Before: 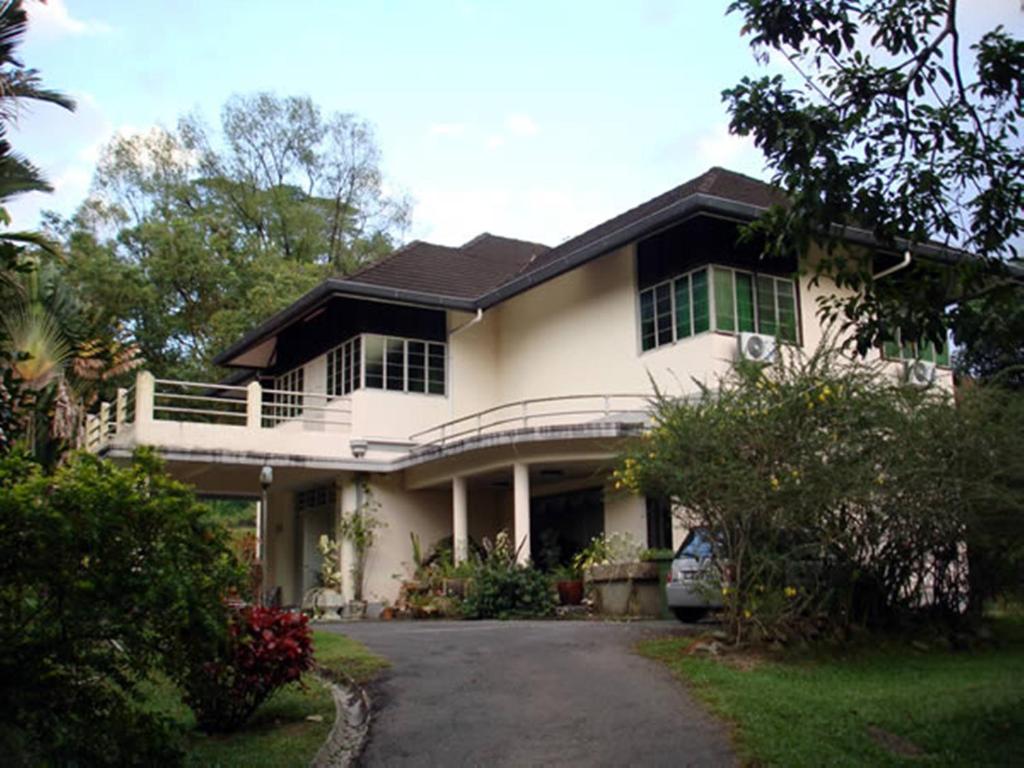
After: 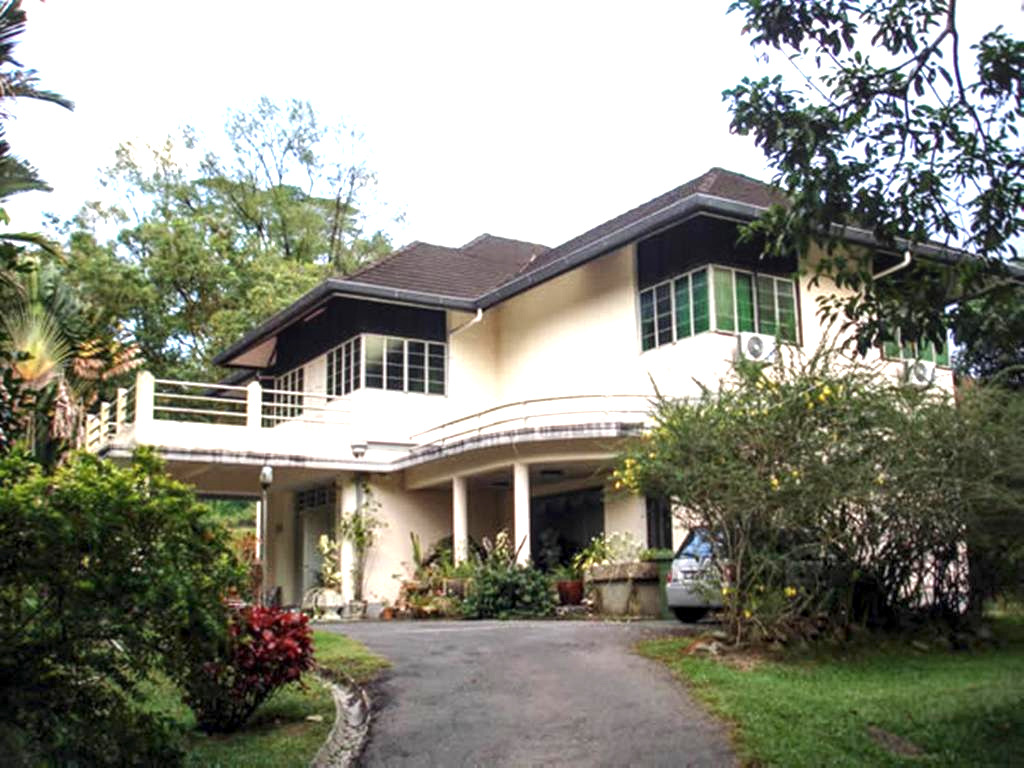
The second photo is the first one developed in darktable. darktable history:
exposure: black level correction 0, exposure 1.122 EV, compensate highlight preservation false
local contrast: detail 130%
